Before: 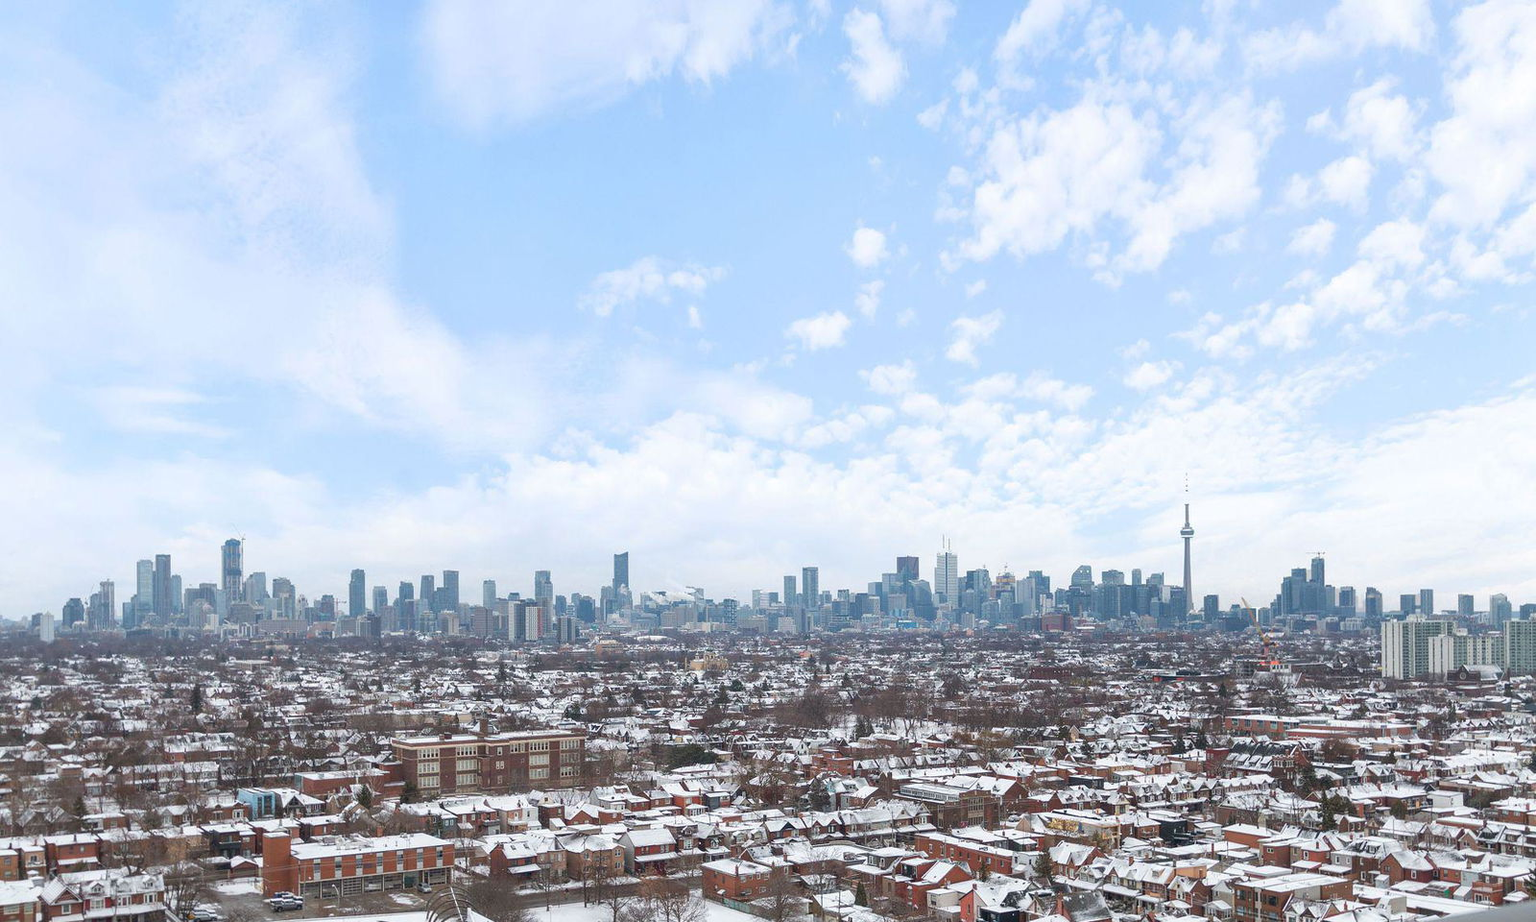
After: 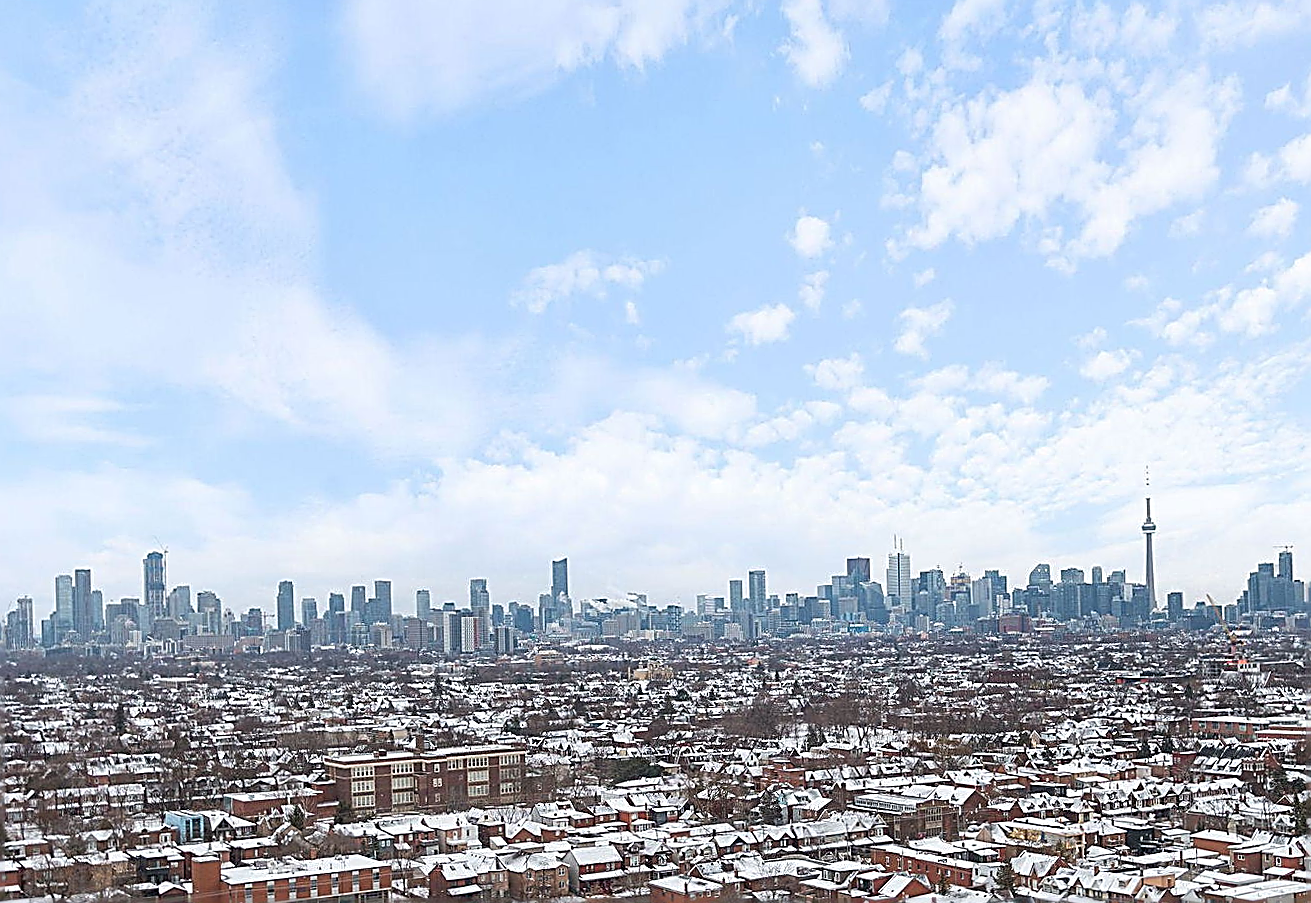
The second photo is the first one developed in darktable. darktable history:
sharpen: amount 1.861
crop and rotate: angle 1°, left 4.281%, top 0.642%, right 11.383%, bottom 2.486%
